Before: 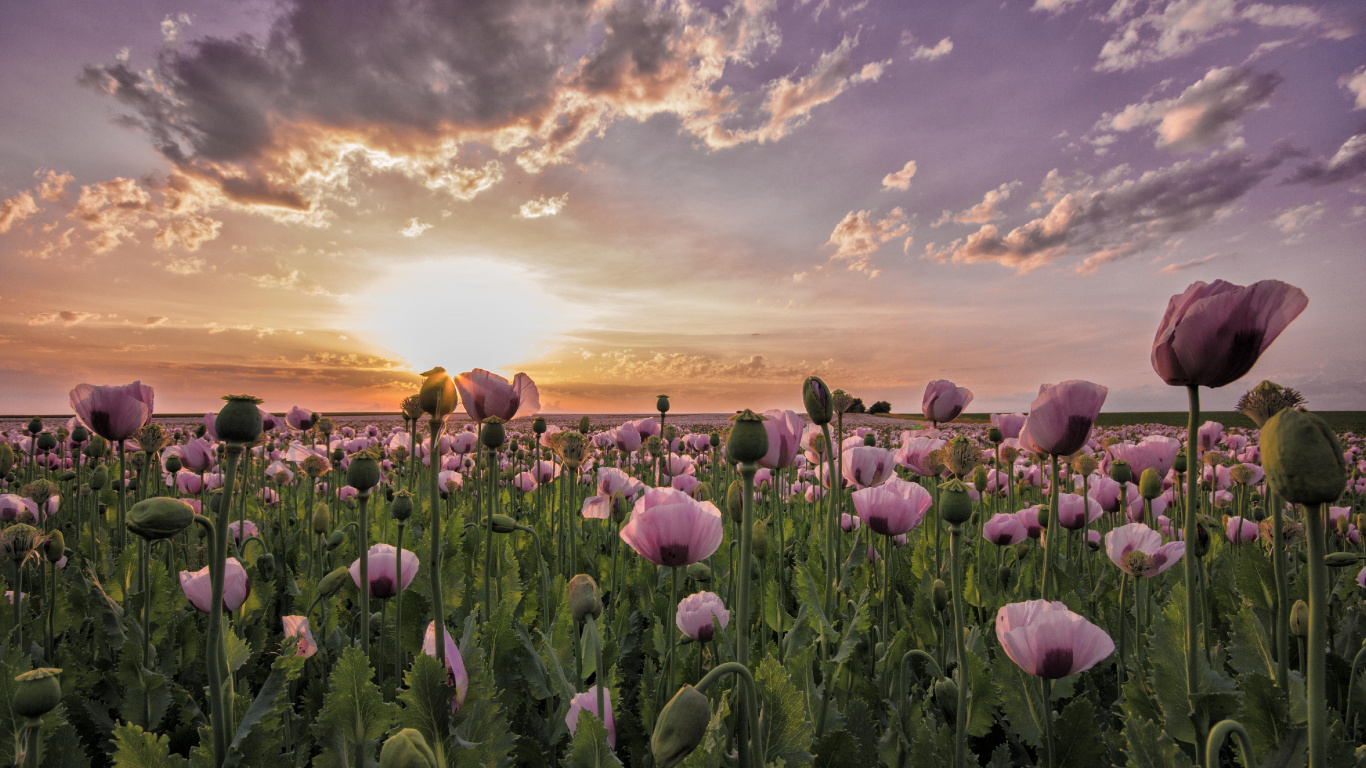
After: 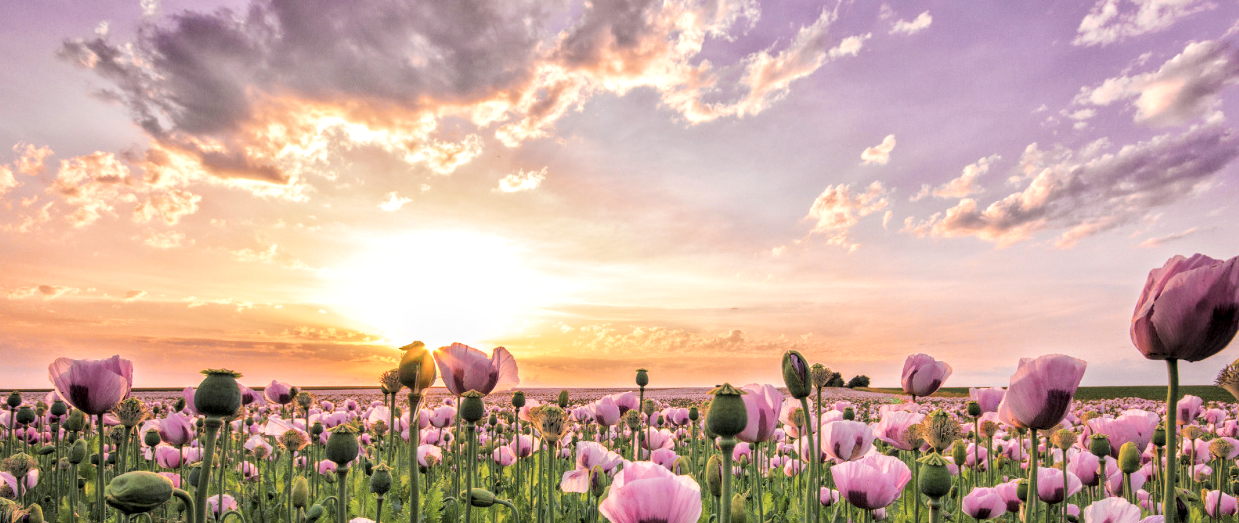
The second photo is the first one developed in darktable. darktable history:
exposure: exposure 0.078 EV, compensate exposure bias true, compensate highlight preservation false
local contrast: detail 130%
crop: left 1.582%, top 3.412%, right 7.652%, bottom 28.458%
tone equalizer: -8 EV 1.04 EV, -7 EV 1 EV, -6 EV 1.02 EV, -5 EV 1.03 EV, -4 EV 1.04 EV, -3 EV 0.729 EV, -2 EV 0.498 EV, -1 EV 0.231 EV, edges refinement/feathering 500, mask exposure compensation -1.57 EV, preserve details no
tone curve: curves: ch0 [(0, 0) (0.051, 0.047) (0.102, 0.099) (0.232, 0.249) (0.462, 0.501) (0.698, 0.761) (0.908, 0.946) (1, 1)]; ch1 [(0, 0) (0.339, 0.298) (0.402, 0.363) (0.453, 0.413) (0.485, 0.469) (0.494, 0.493) (0.504, 0.501) (0.525, 0.533) (0.563, 0.591) (0.597, 0.631) (1, 1)]; ch2 [(0, 0) (0.48, 0.48) (0.504, 0.5) (0.539, 0.554) (0.59, 0.628) (0.642, 0.682) (0.824, 0.815) (1, 1)], preserve colors none
